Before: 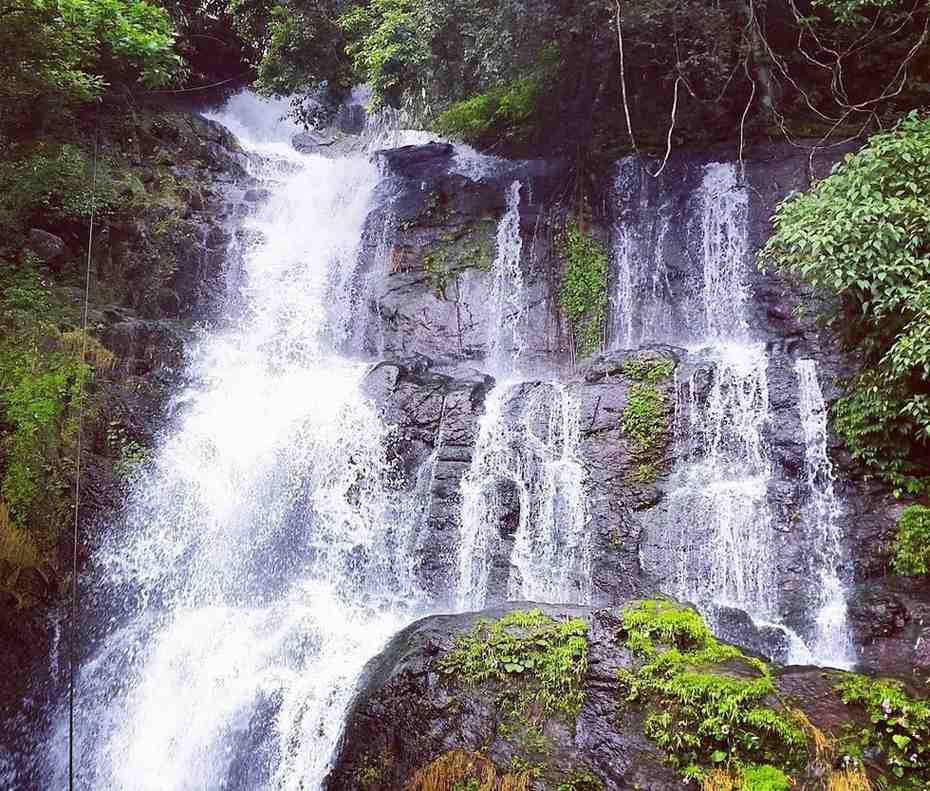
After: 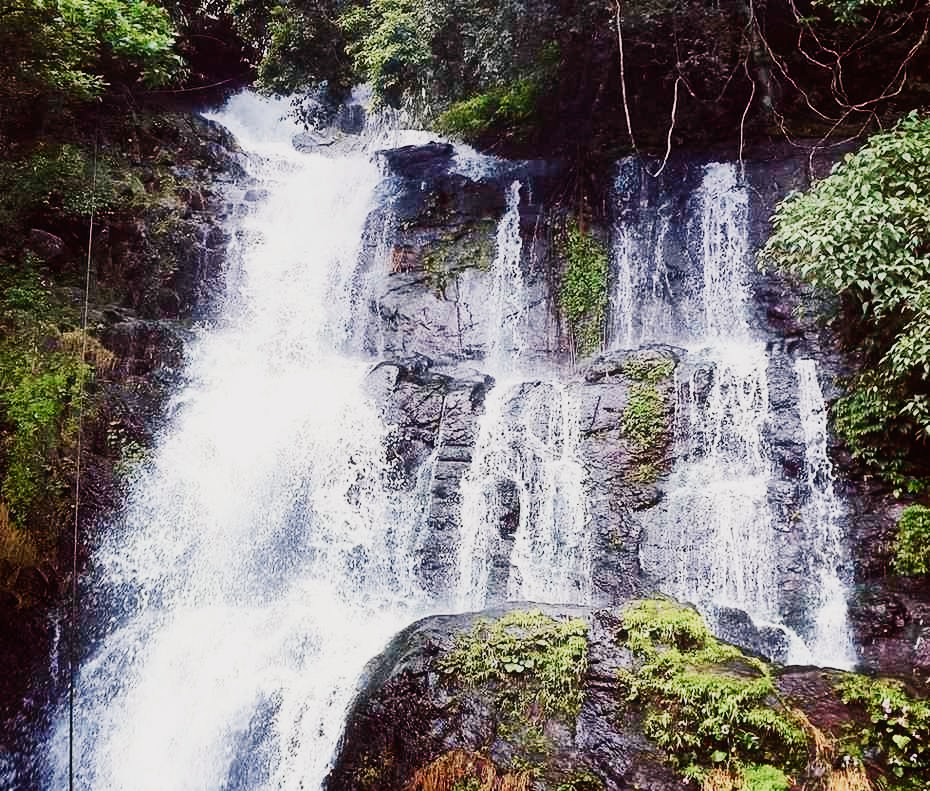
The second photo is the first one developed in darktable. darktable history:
contrast equalizer: y [[0.5, 0.5, 0.478, 0.5, 0.5, 0.5], [0.5 ×6], [0.5 ×6], [0 ×6], [0 ×6]]
color equalizer: saturation › orange 0.972, saturation › cyan 1.04, saturation › blue 1.04, brightness › orange 1.03, brightness › green 0.972, brightness › cyan 0.961, brightness › blue 0.972
diffuse or sharpen "bloom 10%": radius span 32, 1st order speed 50%, 2nd order speed 50%, 3rd order speed 50%, 4th order speed 50% | blend: blend mode normal, opacity 10%; mask: uniform (no mask)
diffuse or sharpen "_builtin_sharpen demosaicing | AA filter": edge sensitivity 1, 1st order anisotropy 100%, 2nd order anisotropy 100%, 3rd order anisotropy 100%, 4th order anisotropy 100%, 1st order speed -25%, 2nd order speed -25%, 3rd order speed -25%, 4th order speed -25%
diffuse or sharpen "_builtin_local contrast | fast": radius span 512, edge sensitivity 0.01, edge threshold 0.05, 3rd order anisotropy 500%, 3rd order speed -50%, central radius 512
diffuse or sharpen "_builtin_lens deblur | medium": iterations 16, radius span 10, edge sensitivity 3, edge threshold 1, 1st order anisotropy 100%, 3rd order anisotropy 100%, 1st order speed -25%, 2nd order speed 12.5%, 3rd order speed -50%, 4th order speed 25%
sigmoid: contrast 1.7, skew -0.2, preserve hue 0%, red attenuation 0.1, red rotation 0.035, green attenuation 0.1, green rotation -0.017, blue attenuation 0.15, blue rotation -0.052, base primaries Rec2020
rgb primaries "creative|pastel": red hue -0.035, red purity 0.85, green hue 0.087, green purity 0.85, blue hue -0.122, blue purity 1.2
color balance rgb "creative|pastel": shadows lift › chroma 1%, shadows lift › hue 217.2°, power › hue 310.8°, highlights gain › chroma 1%, highlights gain › hue 54°, global offset › luminance 0.5%, global offset › hue 171.6°, perceptual saturation grading › global saturation 14.09%, perceptual saturation grading › highlights -25%, perceptual saturation grading › shadows 30%, perceptual brilliance grading › highlights 13.42%, perceptual brilliance grading › mid-tones 8.05%, perceptual brilliance grading › shadows -17.45%, global vibrance 25%
